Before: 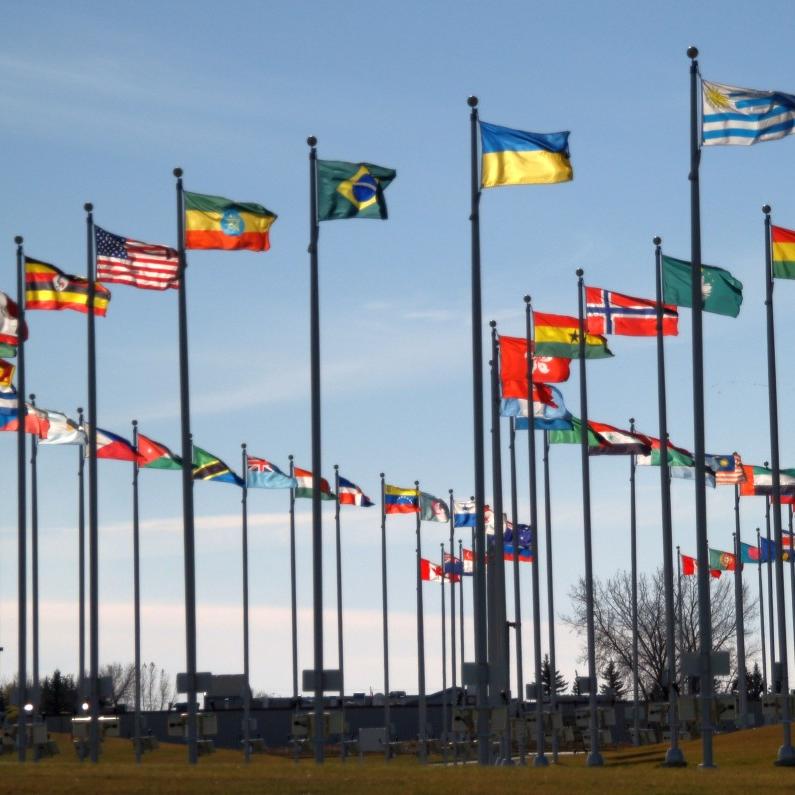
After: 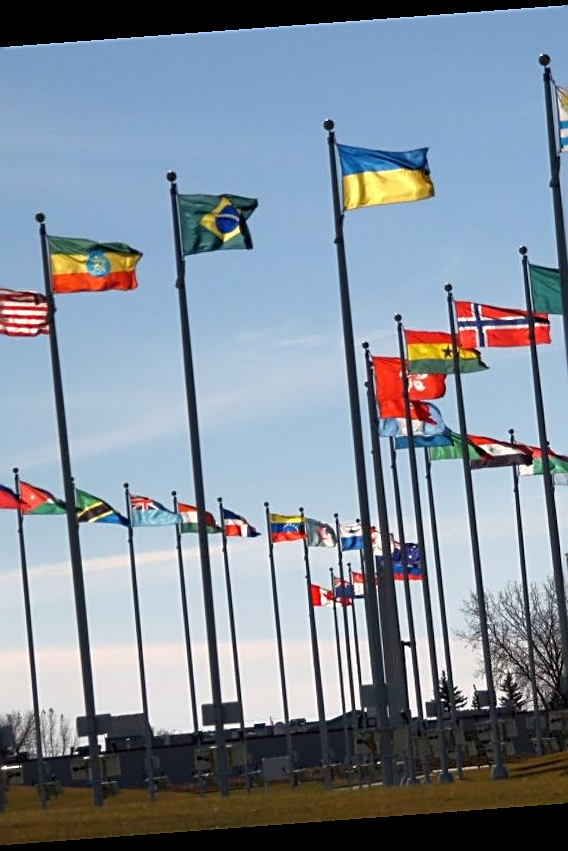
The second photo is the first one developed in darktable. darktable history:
sharpen: amount 0.75
crop and rotate: left 17.732%, right 15.423%
rotate and perspective: rotation -4.25°, automatic cropping off
